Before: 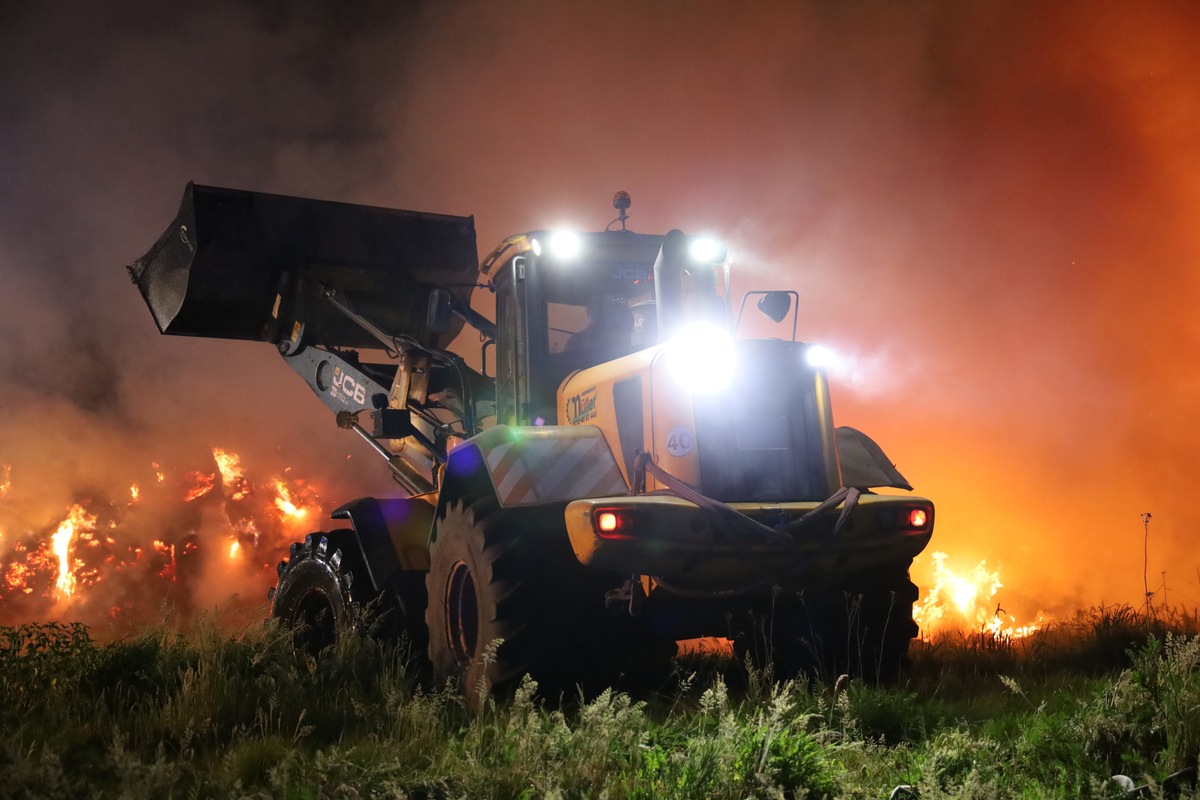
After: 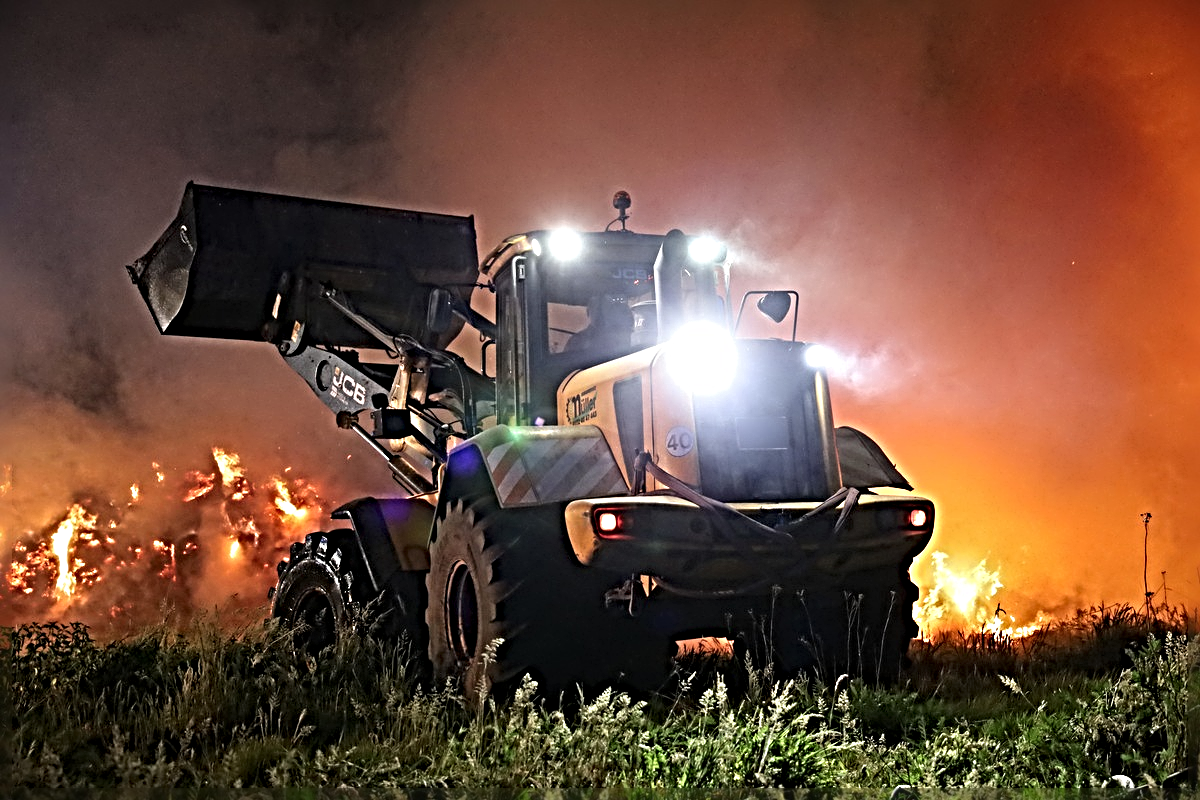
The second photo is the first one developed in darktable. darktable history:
sharpen: radius 6.28, amount 1.813, threshold 0.247
color correction: highlights b* 0.046
